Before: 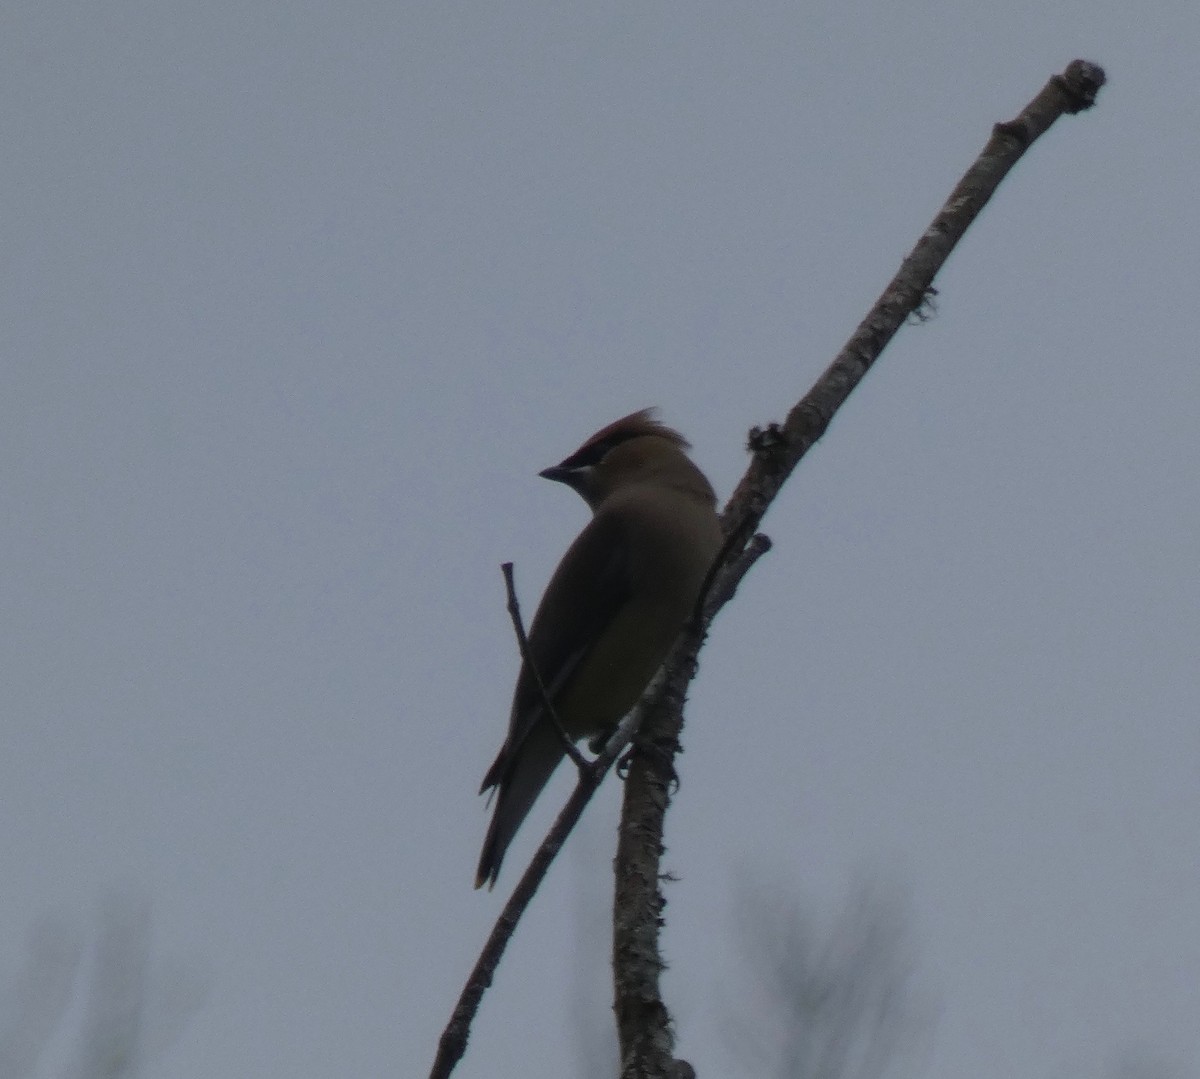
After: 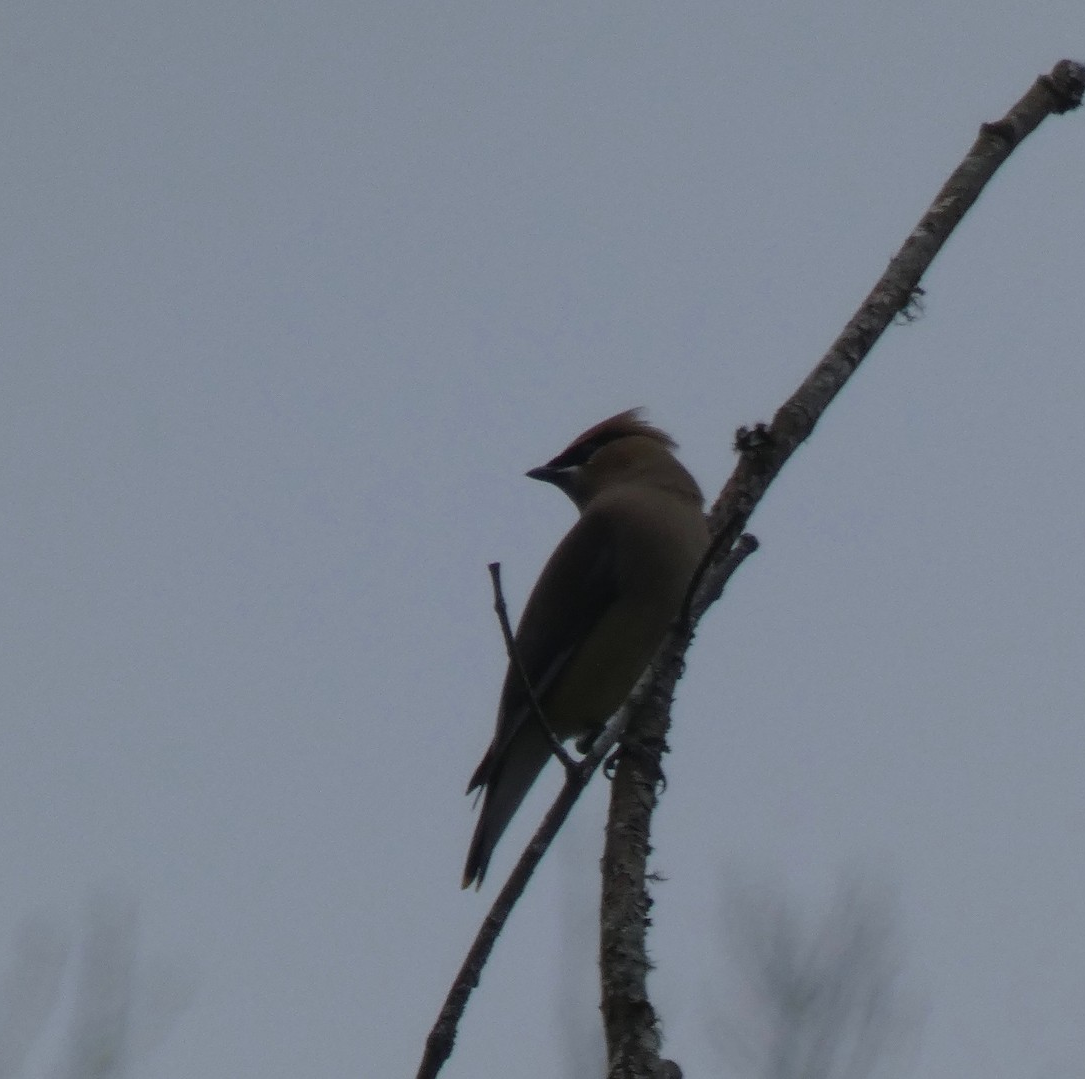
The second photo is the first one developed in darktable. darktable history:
crop and rotate: left 1.127%, right 8.399%
